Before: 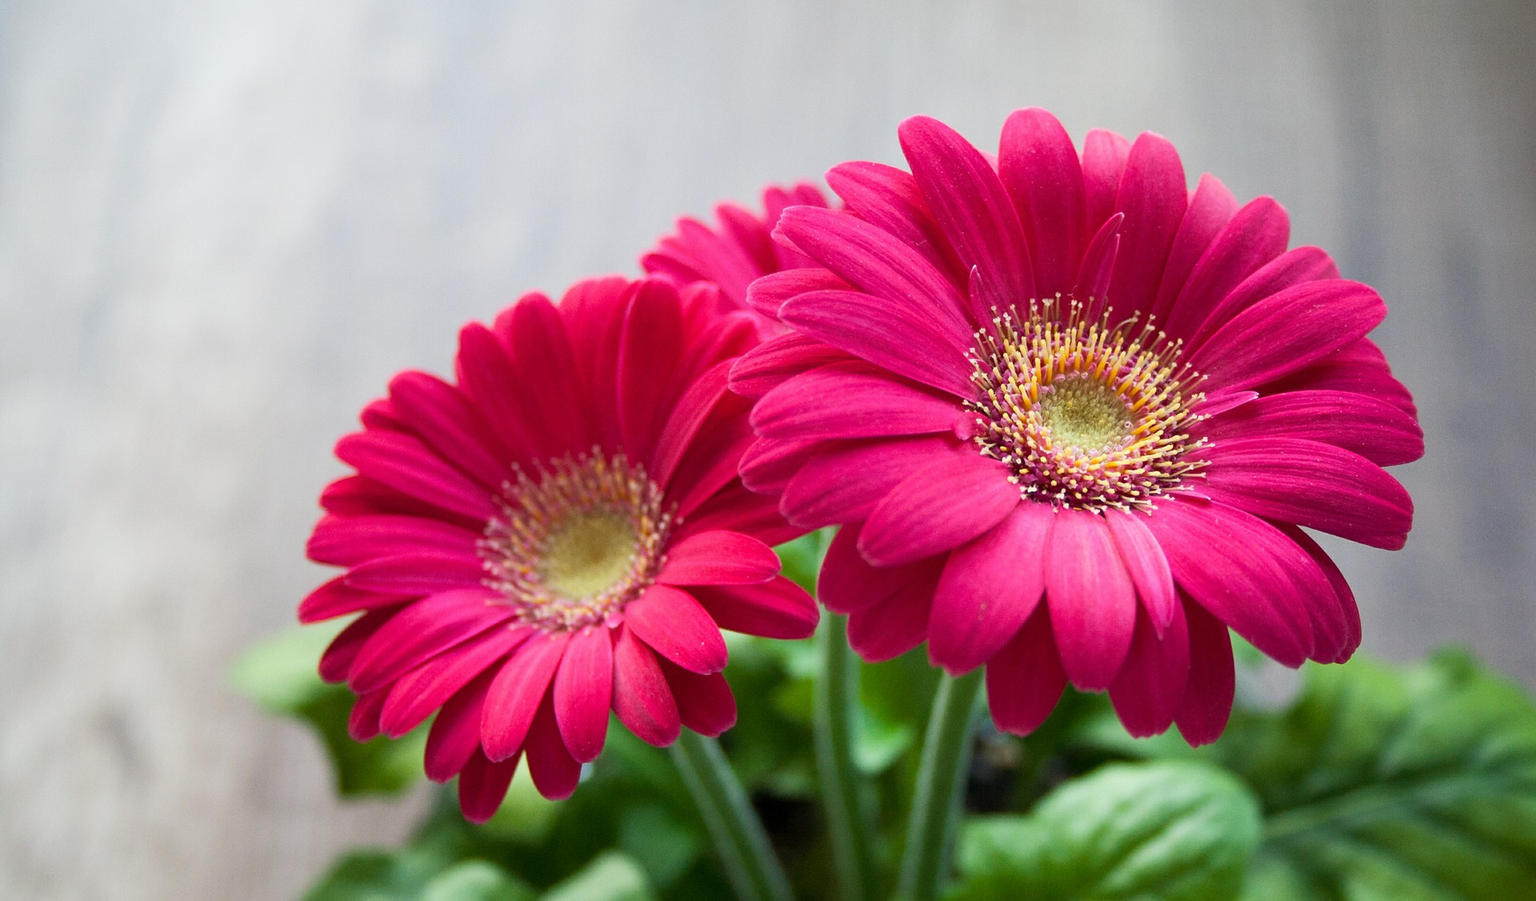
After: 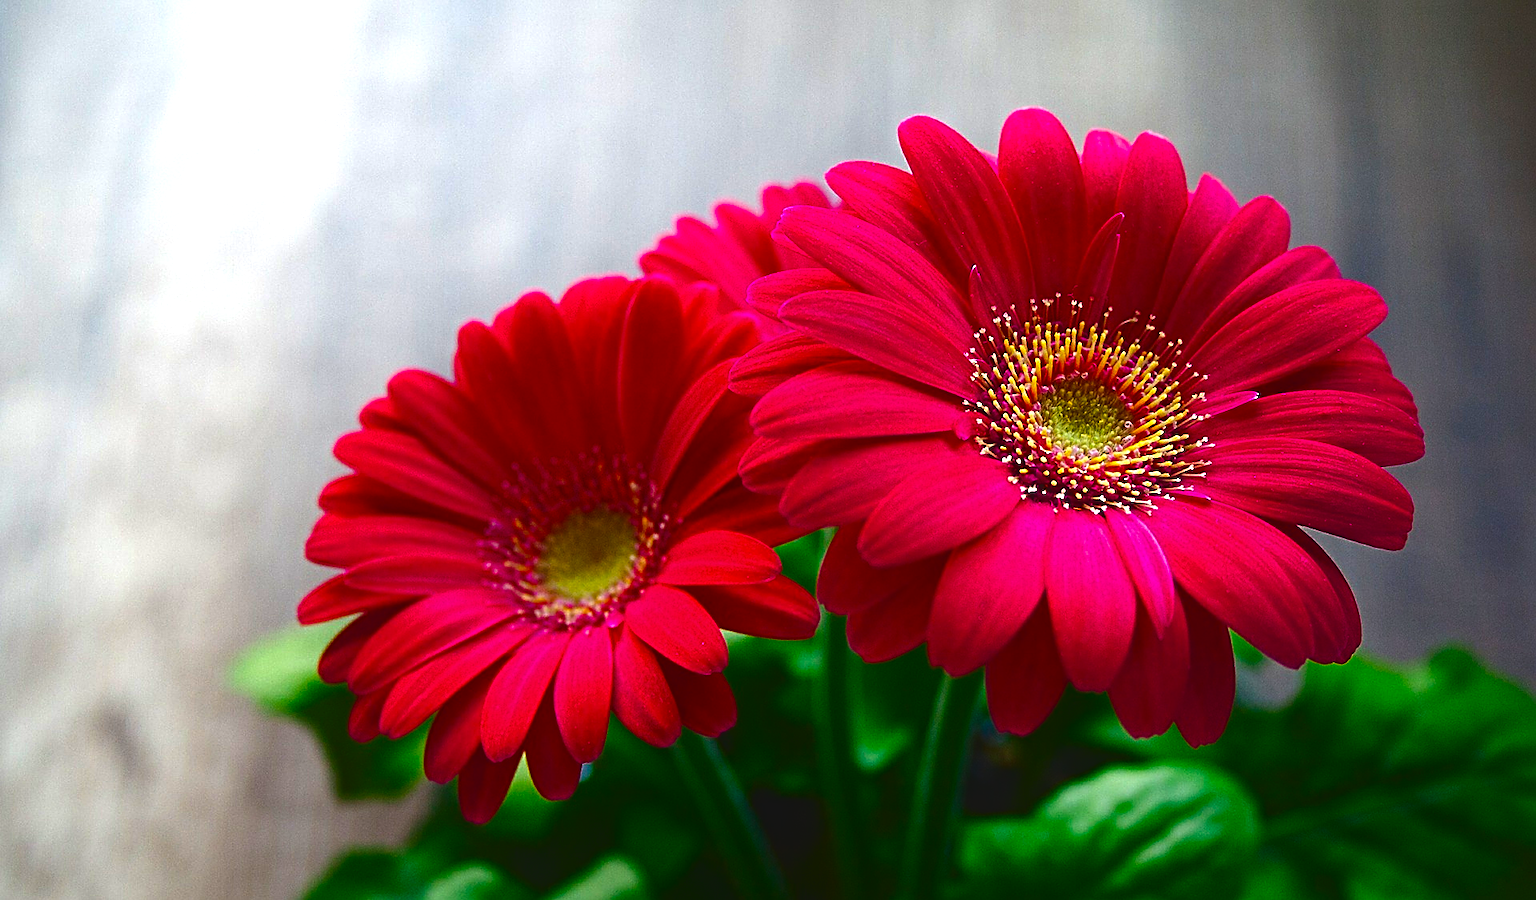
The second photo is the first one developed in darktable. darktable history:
sharpen: on, module defaults
contrast brightness saturation: brightness -0.984, saturation 0.996
exposure: black level correction -0.07, exposure 0.503 EV, compensate highlight preservation false
contrast equalizer: y [[0.536, 0.565, 0.581, 0.516, 0.52, 0.491], [0.5 ×6], [0.5 ×6], [0 ×6], [0 ×6]], mix -0.993
